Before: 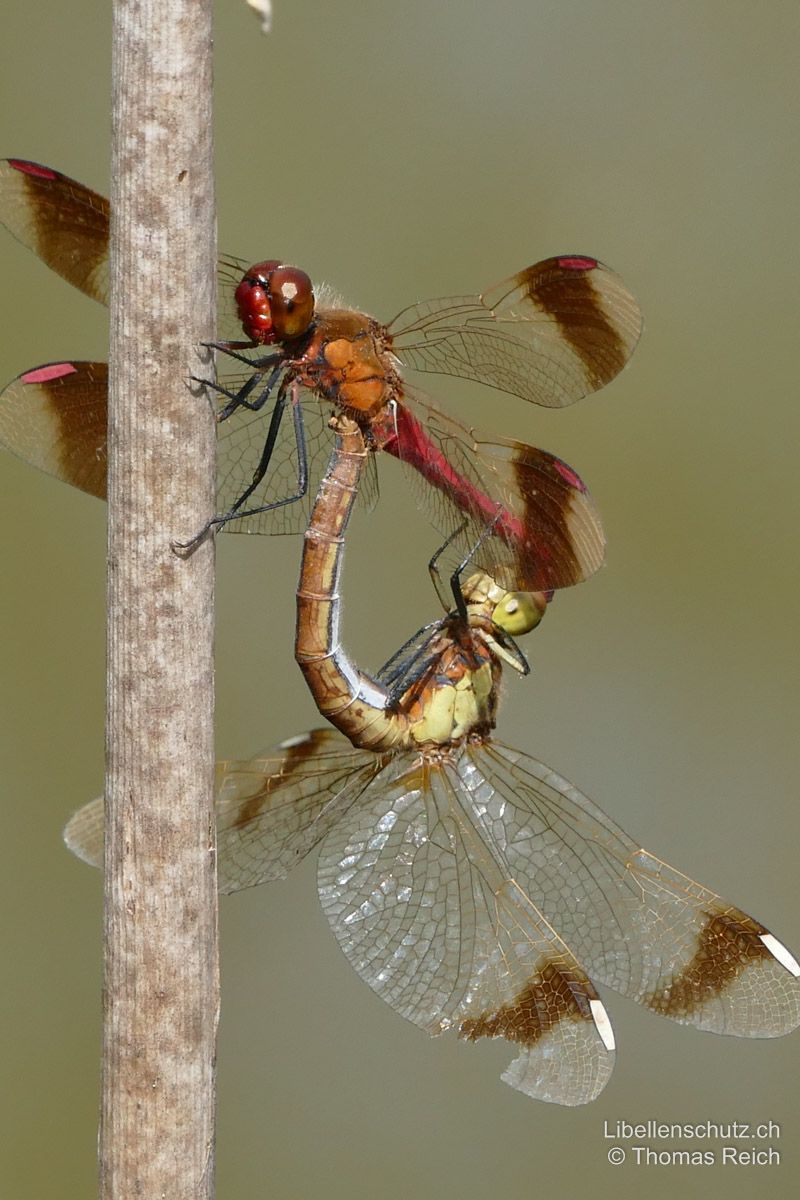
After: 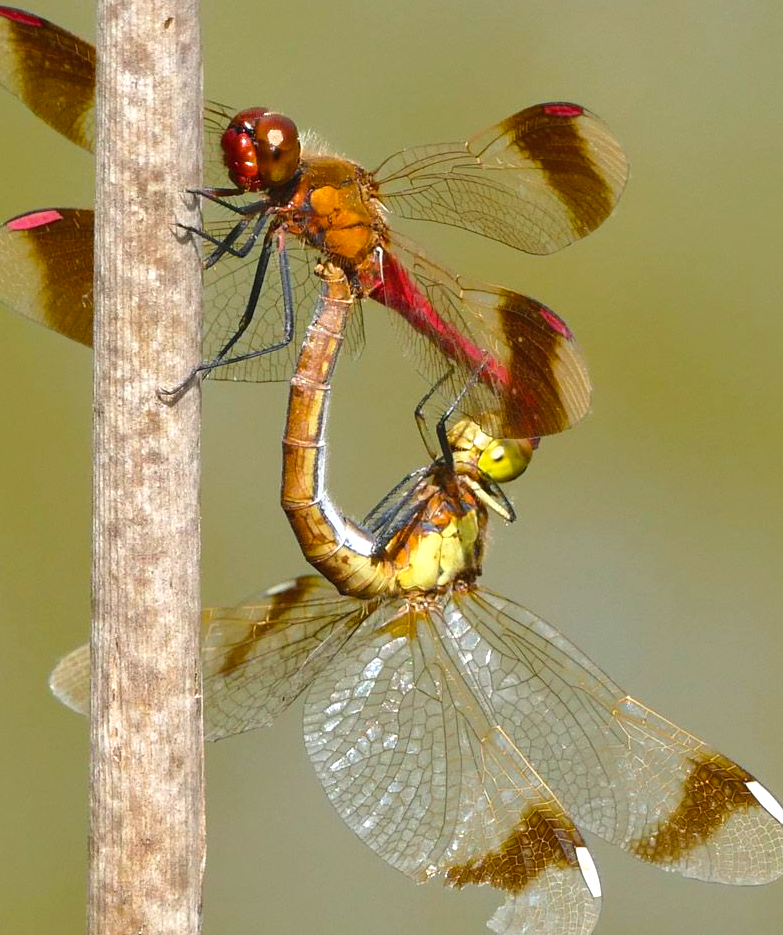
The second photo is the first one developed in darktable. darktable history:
color balance rgb: linear chroma grading › global chroma 15%, perceptual saturation grading › global saturation 30%
exposure: black level correction -0.002, exposure 0.54 EV, compensate highlight preservation false
crop and rotate: left 1.814%, top 12.818%, right 0.25%, bottom 9.225%
contrast brightness saturation: saturation -0.1
